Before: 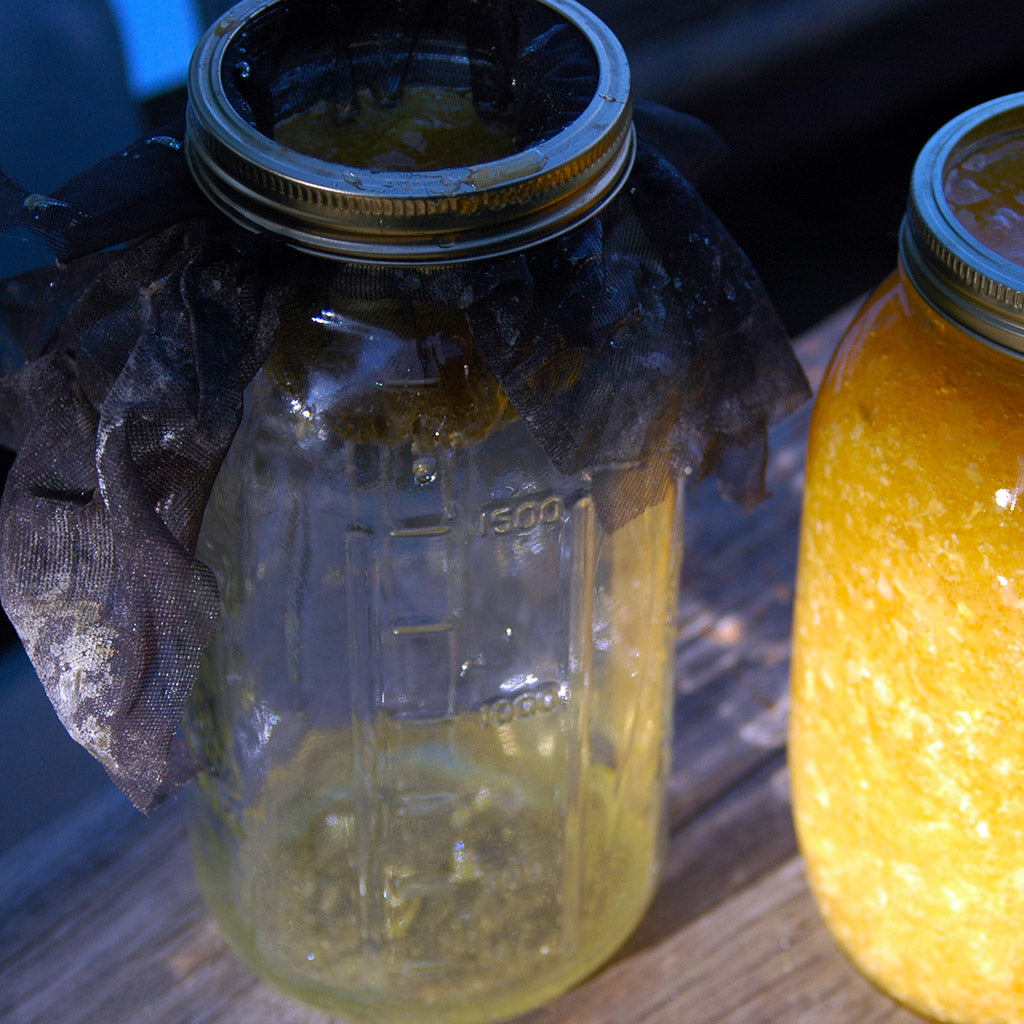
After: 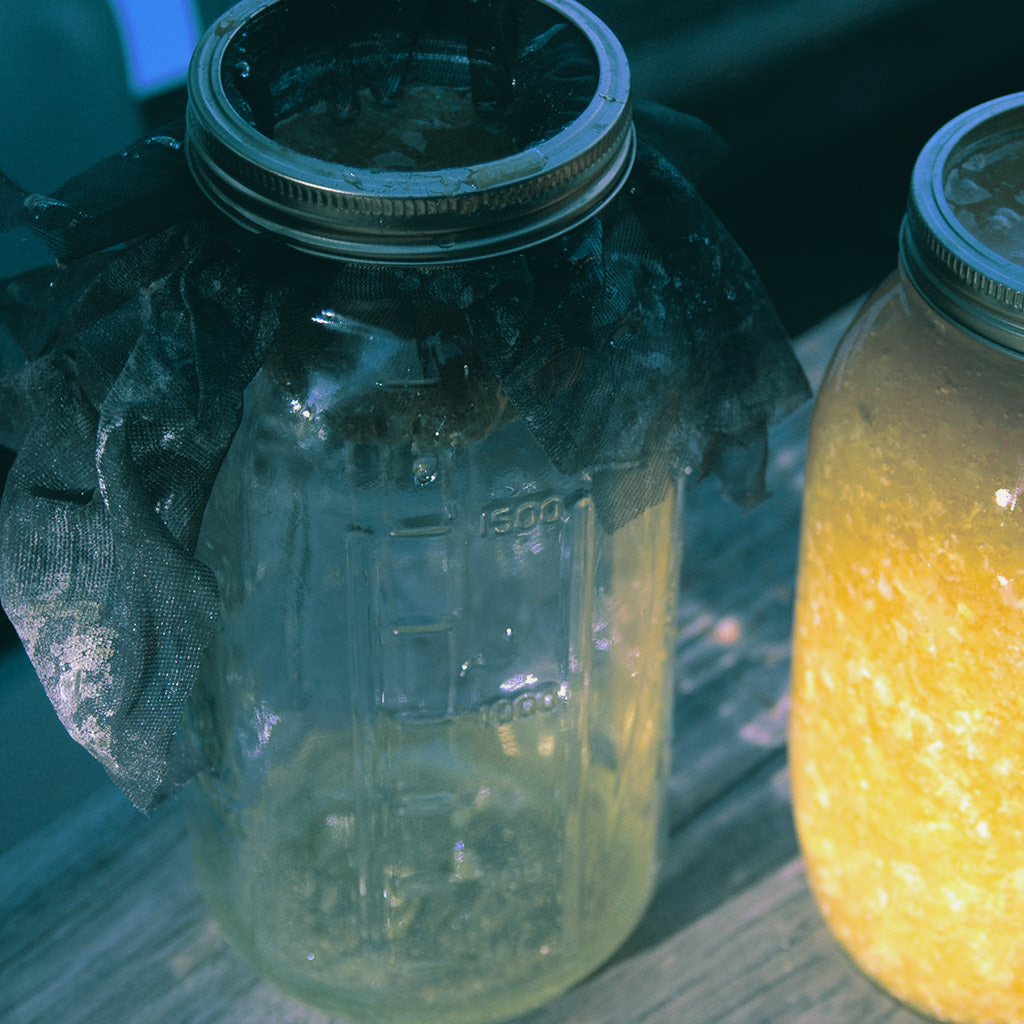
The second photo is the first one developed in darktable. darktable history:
split-toning: shadows › hue 186.43°, highlights › hue 49.29°, compress 30.29%
contrast brightness saturation: contrast -0.1, saturation -0.1
